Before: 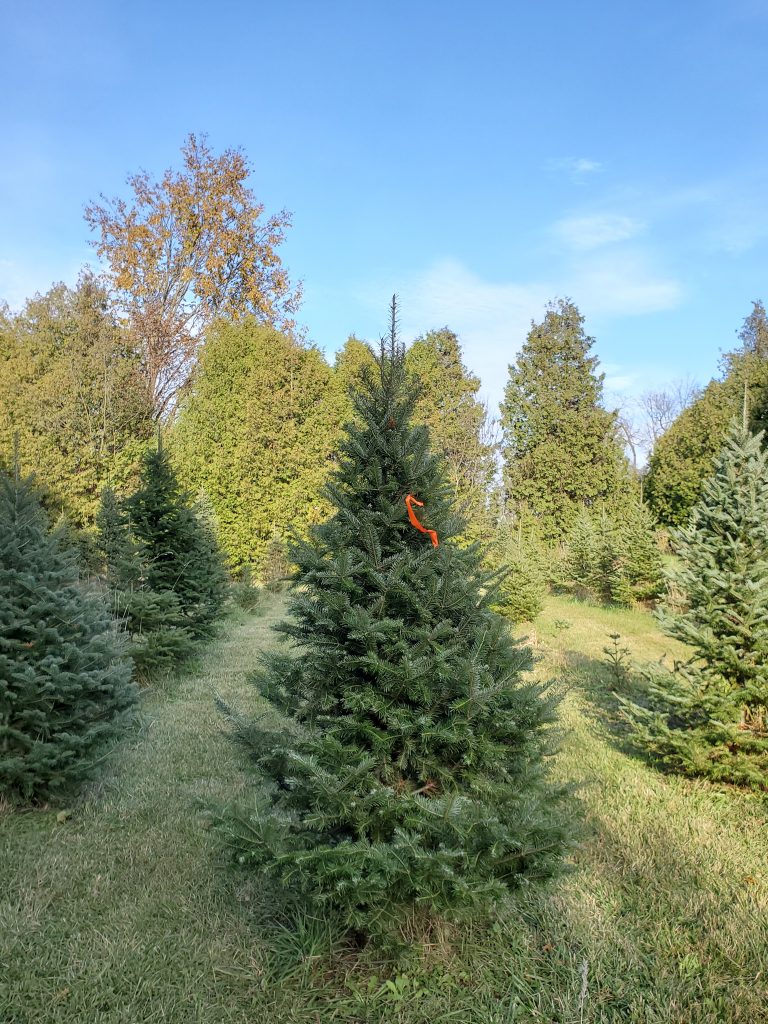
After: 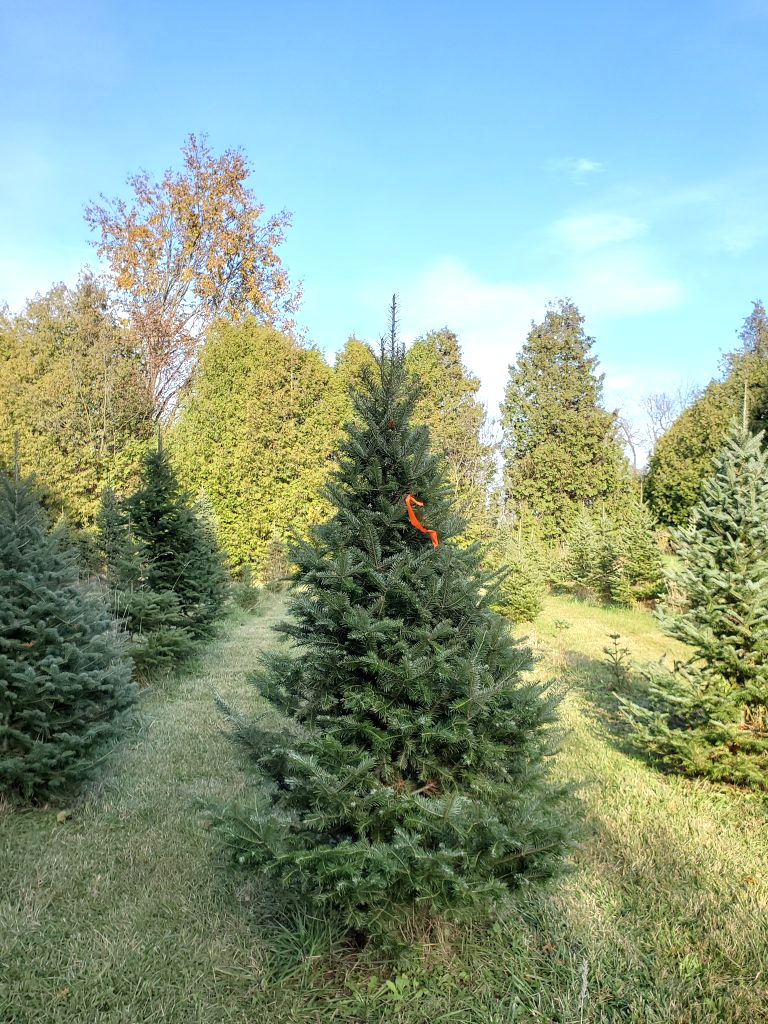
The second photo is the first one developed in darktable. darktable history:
tone equalizer: -8 EV -0.446 EV, -7 EV -0.358 EV, -6 EV -0.331 EV, -5 EV -0.234 EV, -3 EV 0.22 EV, -2 EV 0.334 EV, -1 EV 0.391 EV, +0 EV 0.419 EV
